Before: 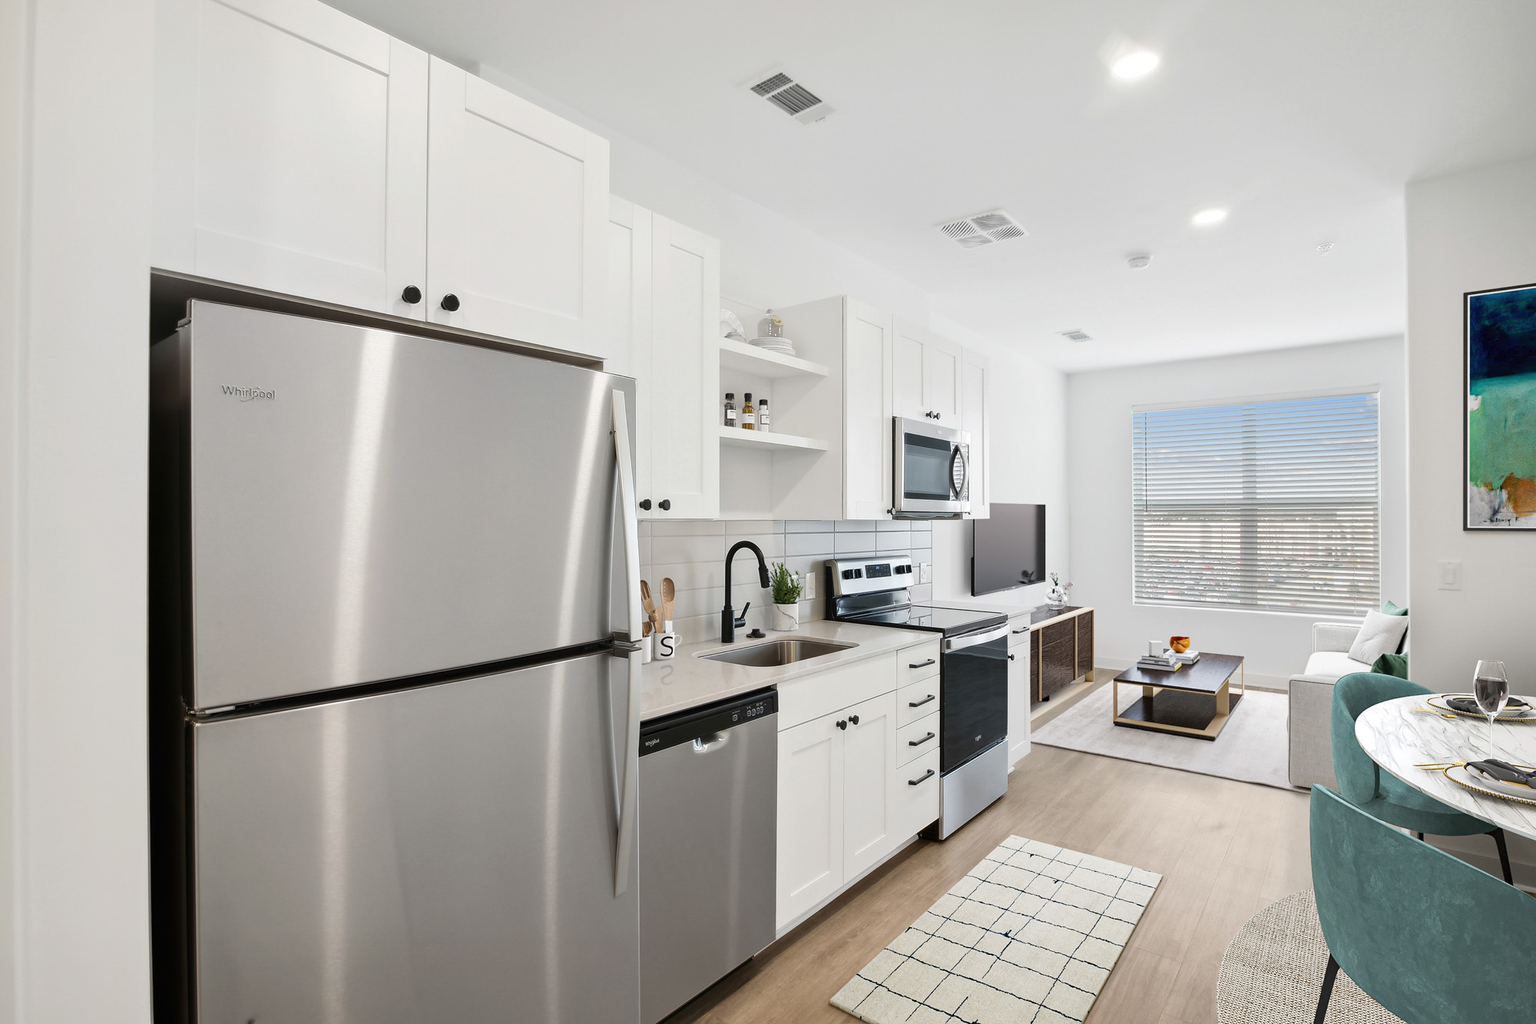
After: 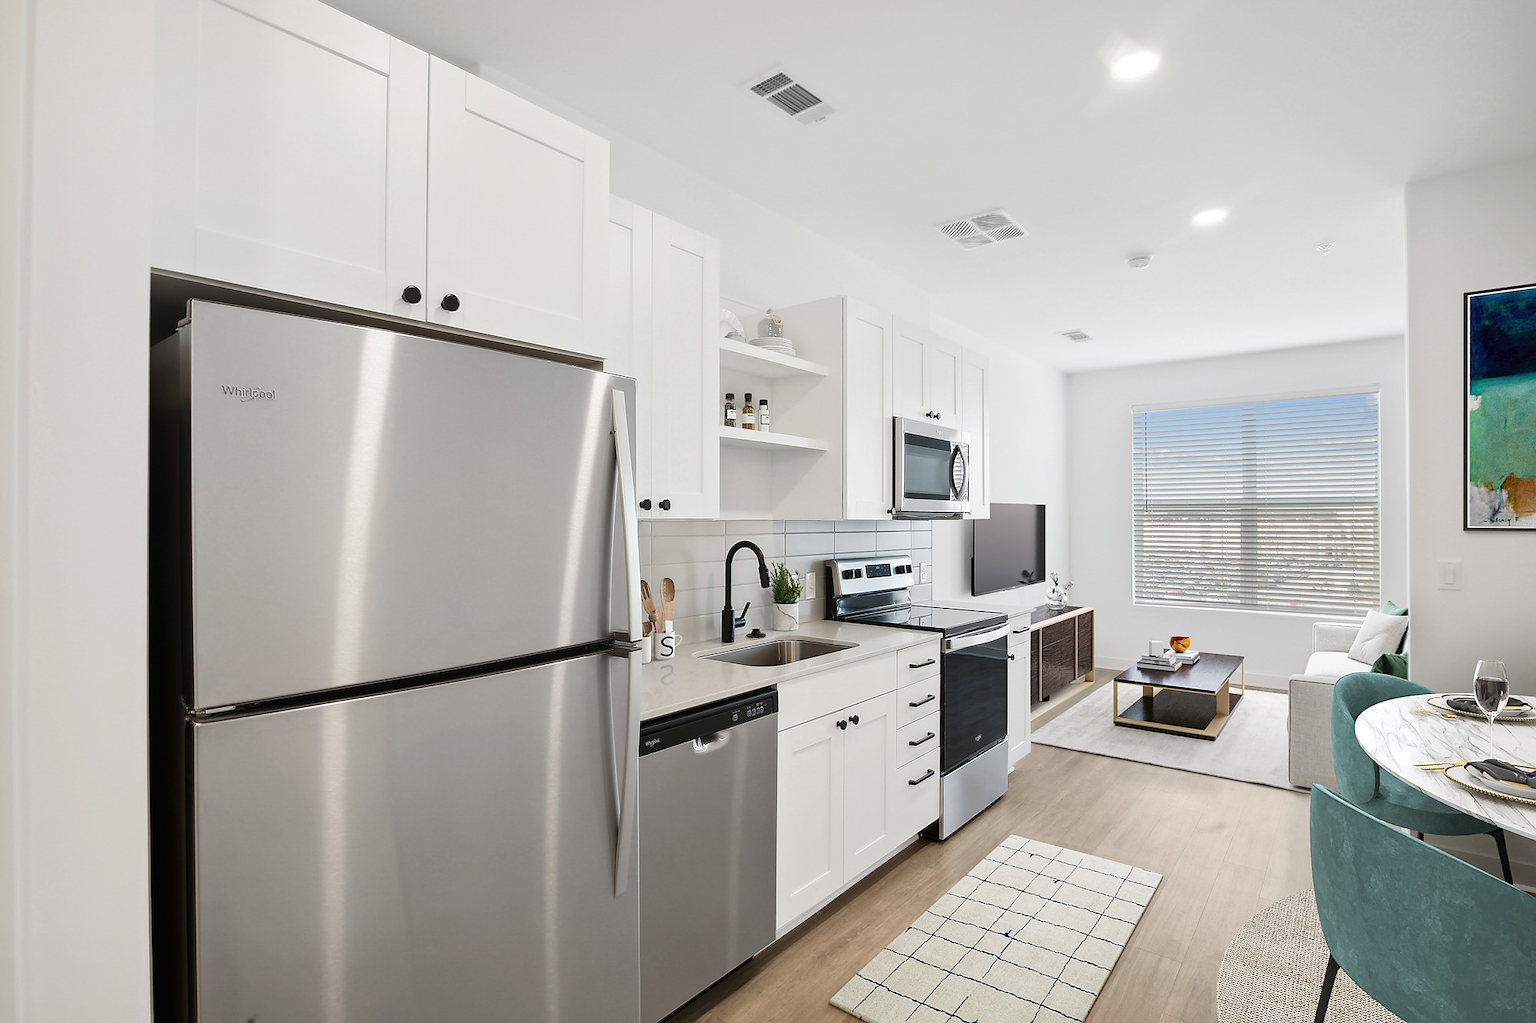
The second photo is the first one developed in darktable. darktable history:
sharpen: radius 1.021, threshold 0.874
